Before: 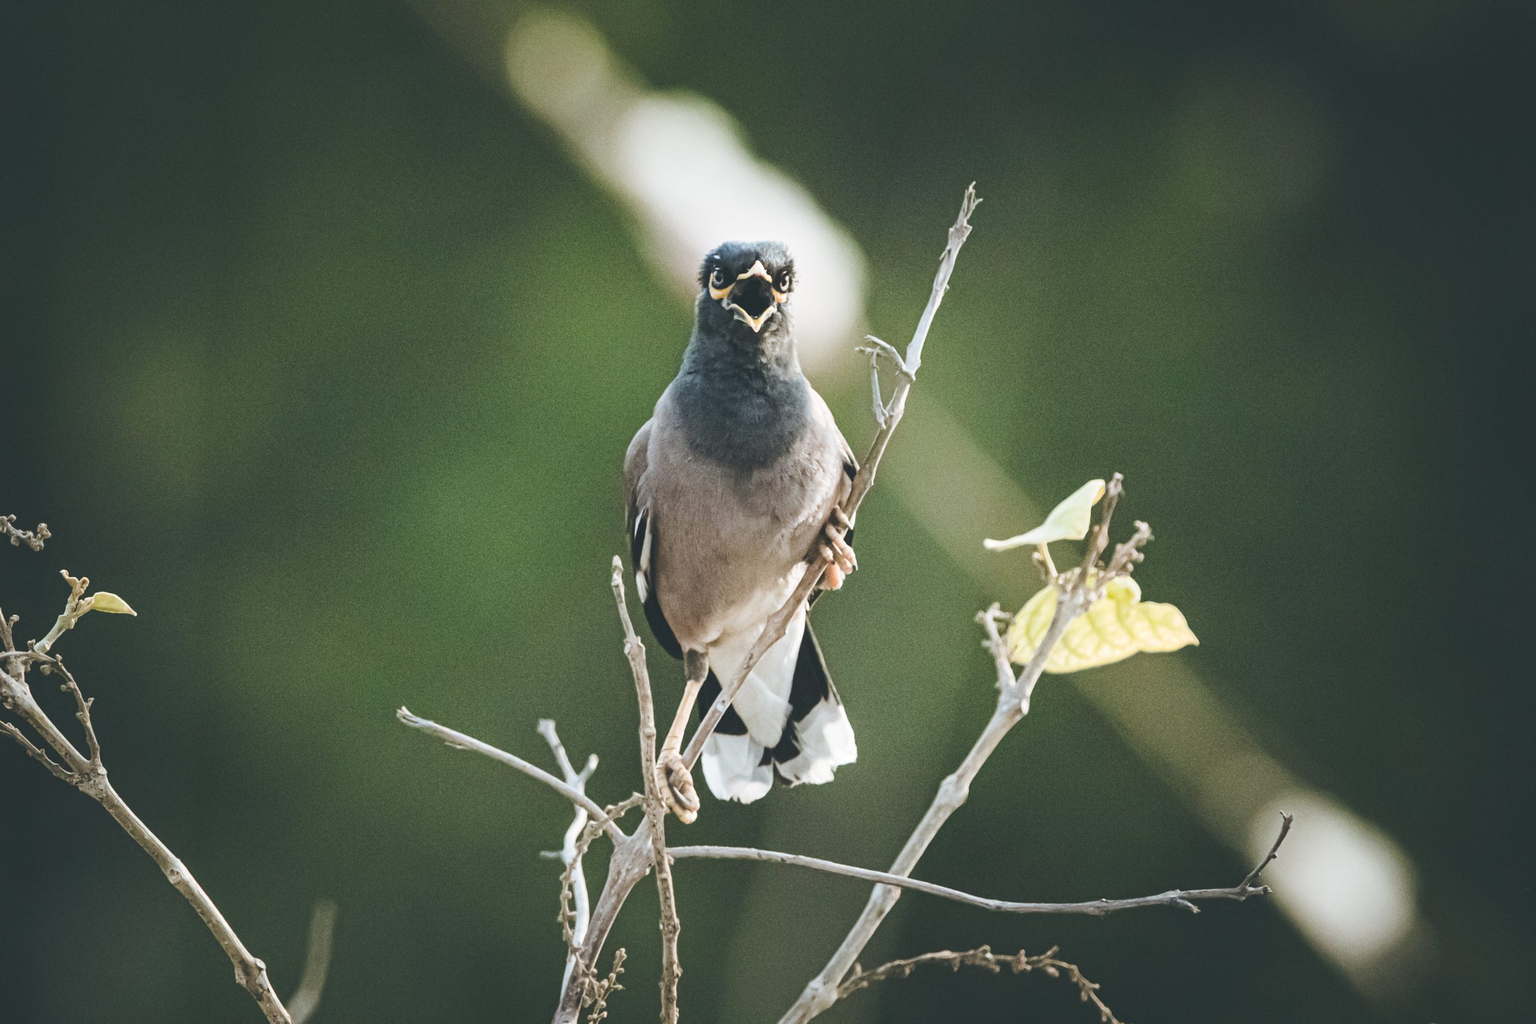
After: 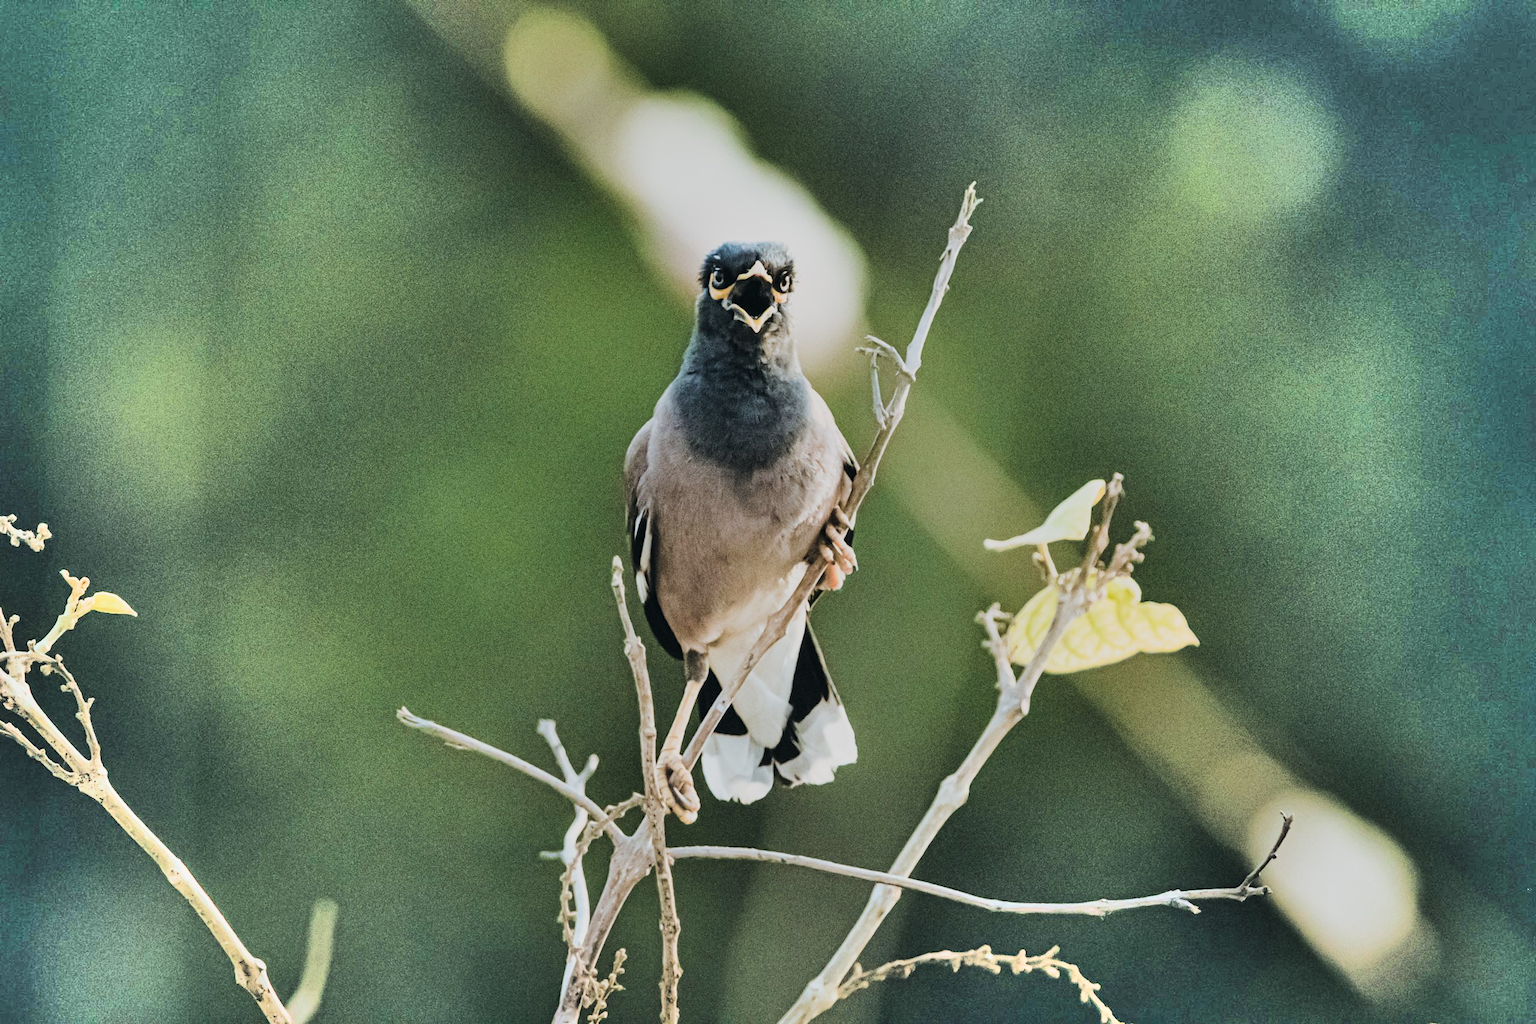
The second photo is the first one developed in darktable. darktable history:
shadows and highlights: radius 124.25, shadows 98.65, white point adjustment -3.13, highlights -98.36, soften with gaussian
filmic rgb: black relative exposure -5.03 EV, white relative exposure 3.95 EV, hardness 2.9, contrast 1.3, highlights saturation mix -28.76%
velvia: strength 29.21%
